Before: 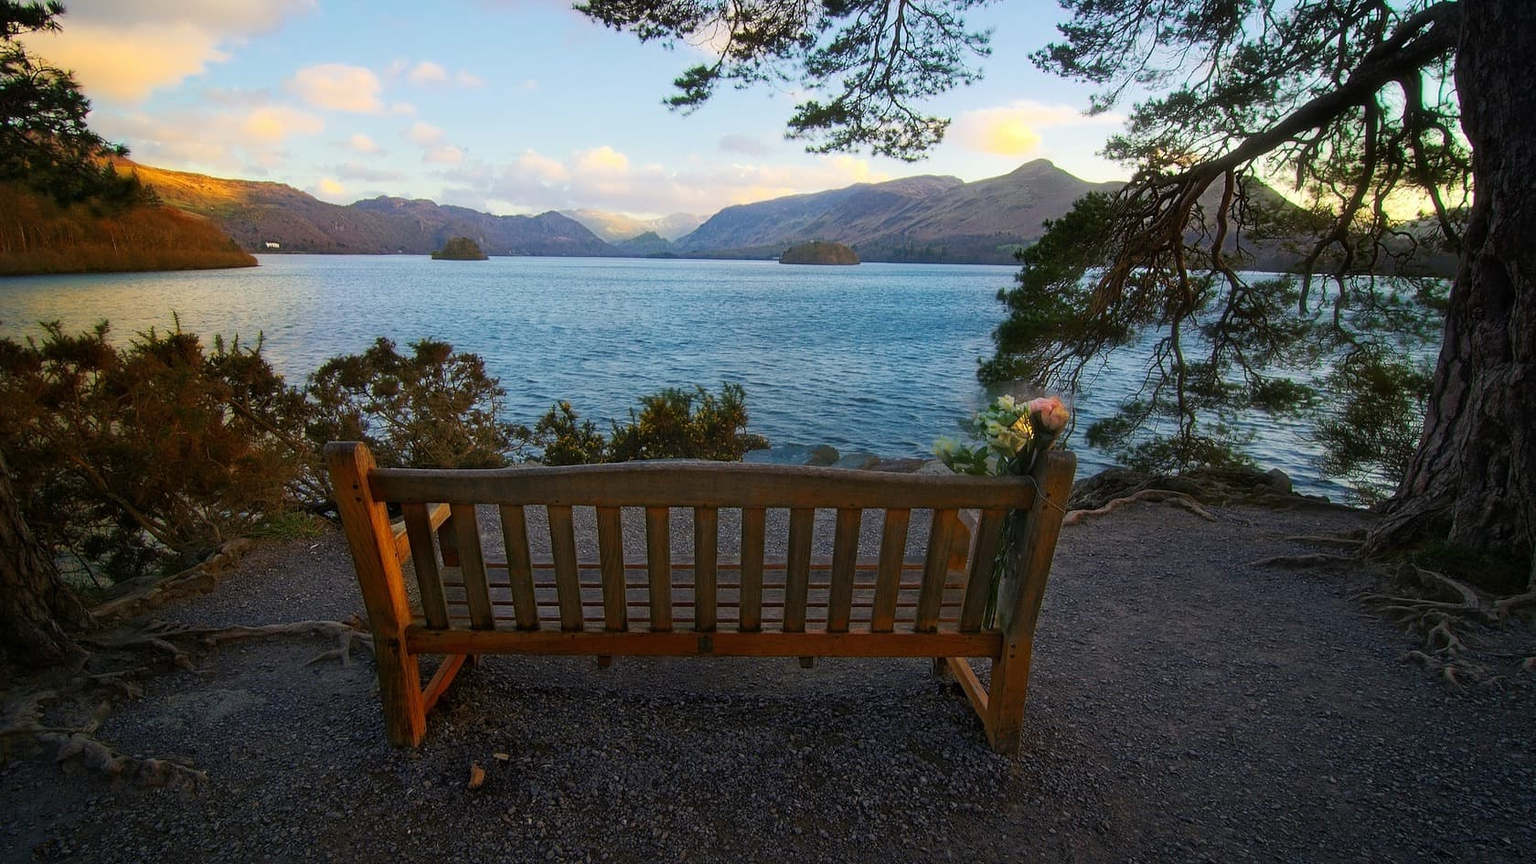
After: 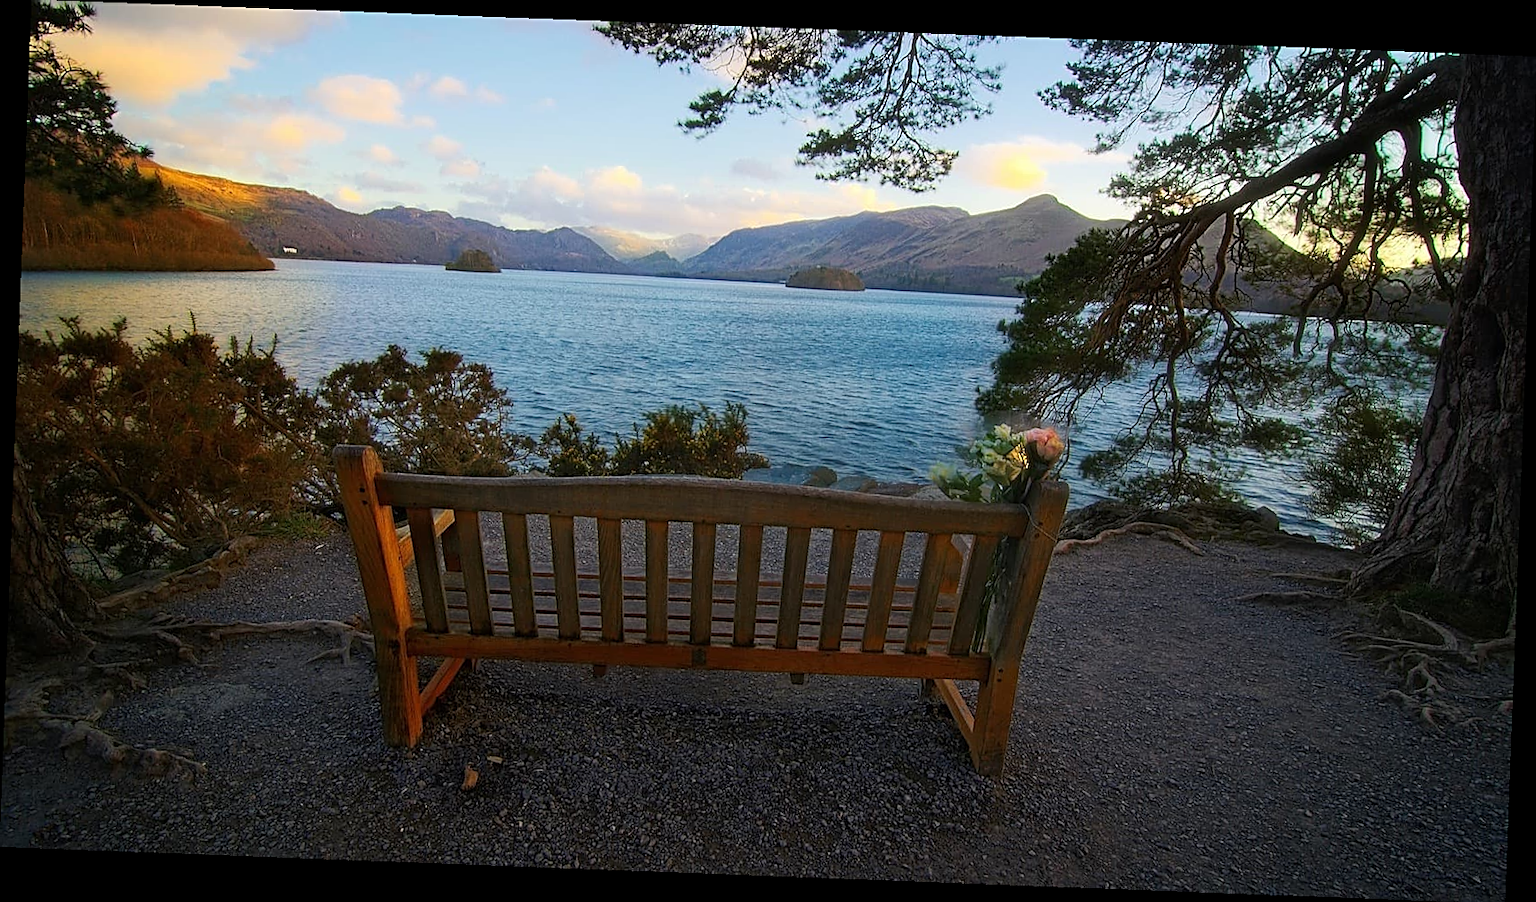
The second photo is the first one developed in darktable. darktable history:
sharpen: on, module defaults
rotate and perspective: rotation 2.17°, automatic cropping off
